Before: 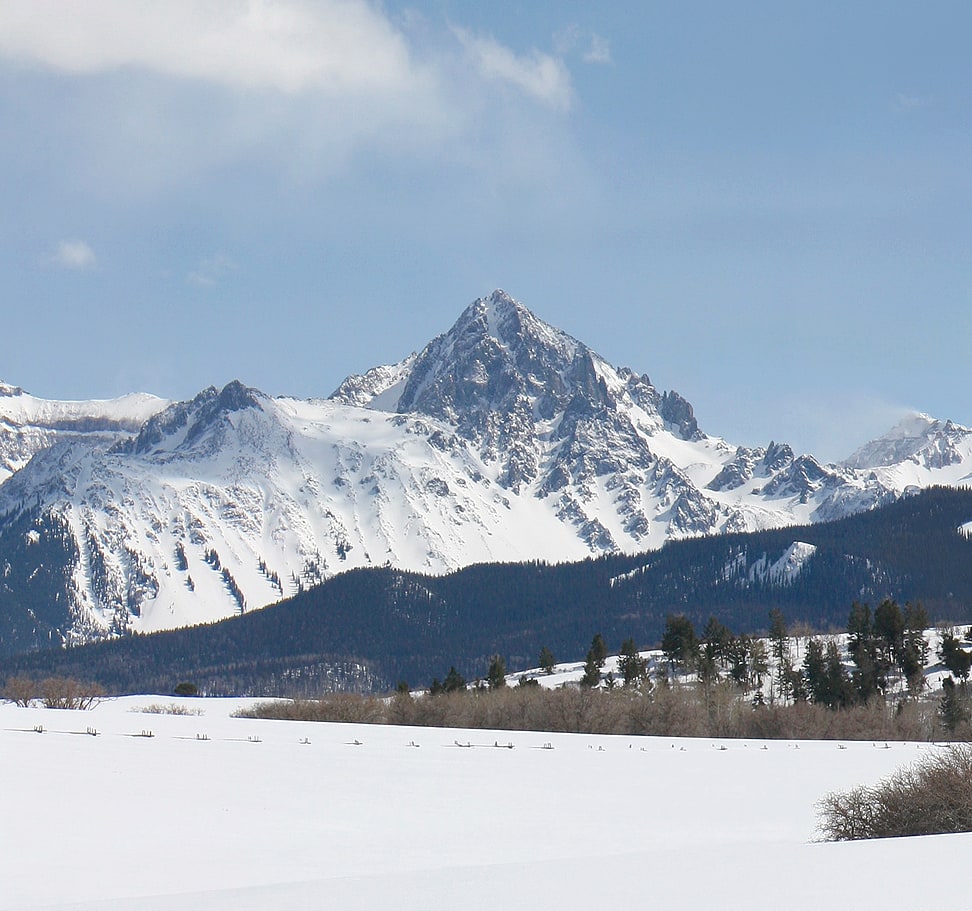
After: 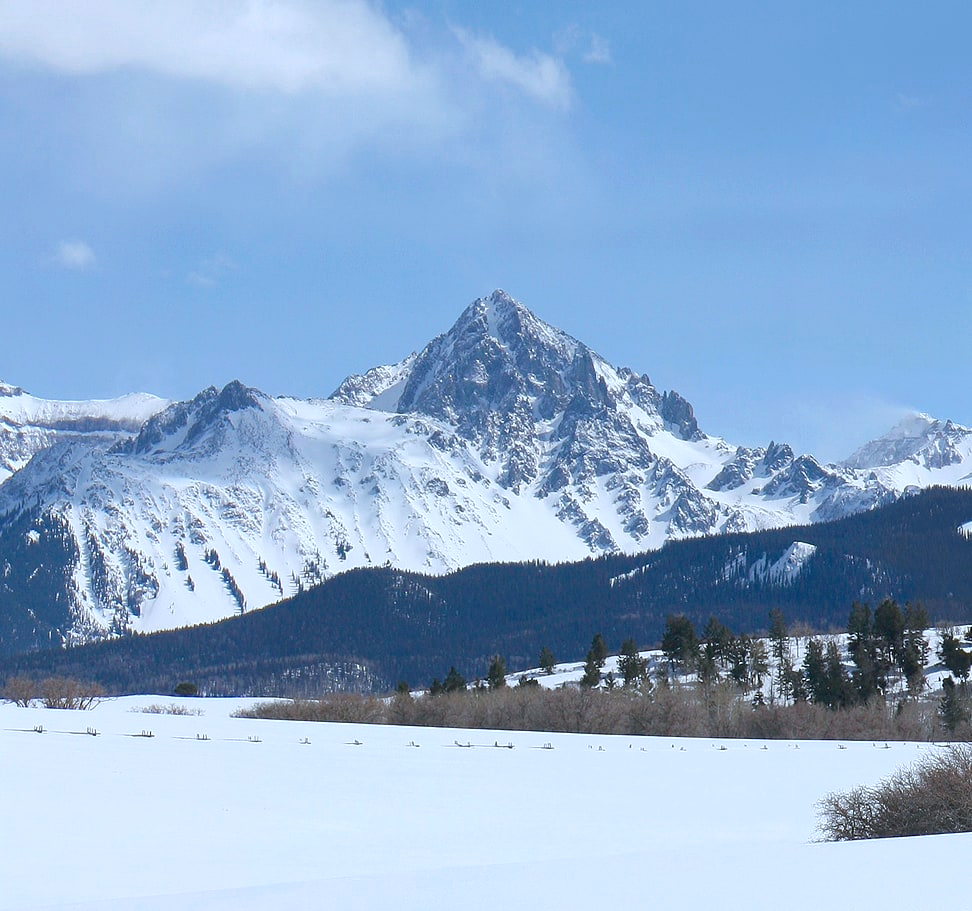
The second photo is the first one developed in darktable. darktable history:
color balance rgb: global vibrance 20%
color calibration: x 0.372, y 0.386, temperature 4283.97 K
